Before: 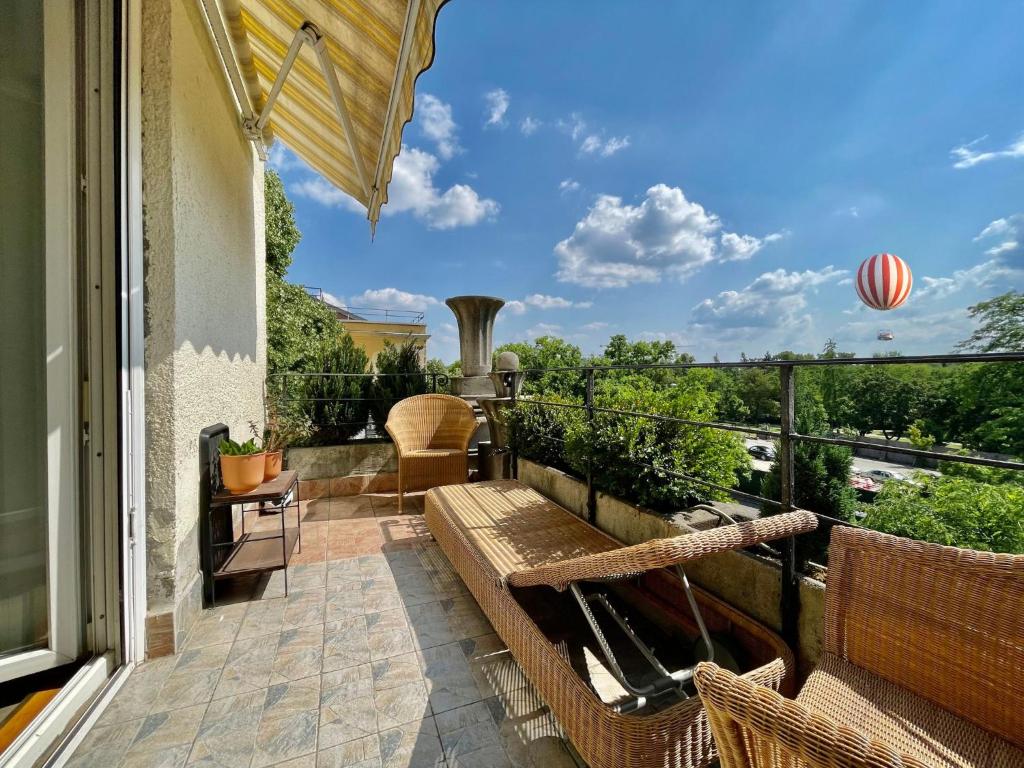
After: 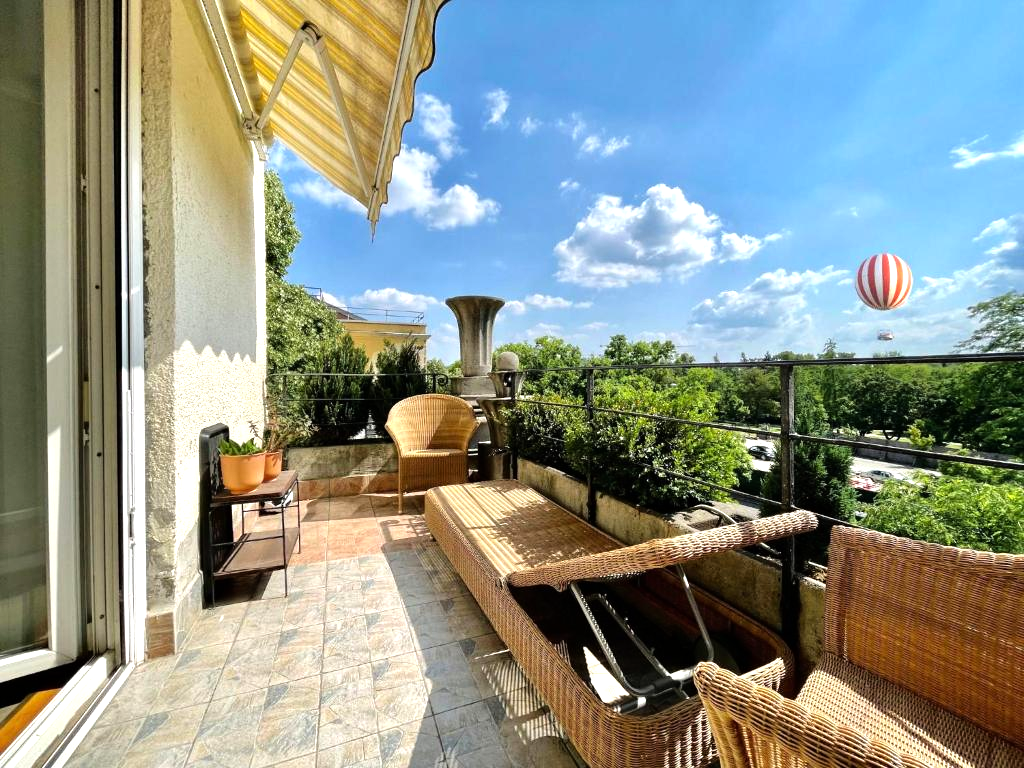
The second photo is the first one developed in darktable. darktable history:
tone equalizer: -8 EV -0.726 EV, -7 EV -0.714 EV, -6 EV -0.63 EV, -5 EV -0.403 EV, -3 EV 0.398 EV, -2 EV 0.6 EV, -1 EV 0.674 EV, +0 EV 0.734 EV
